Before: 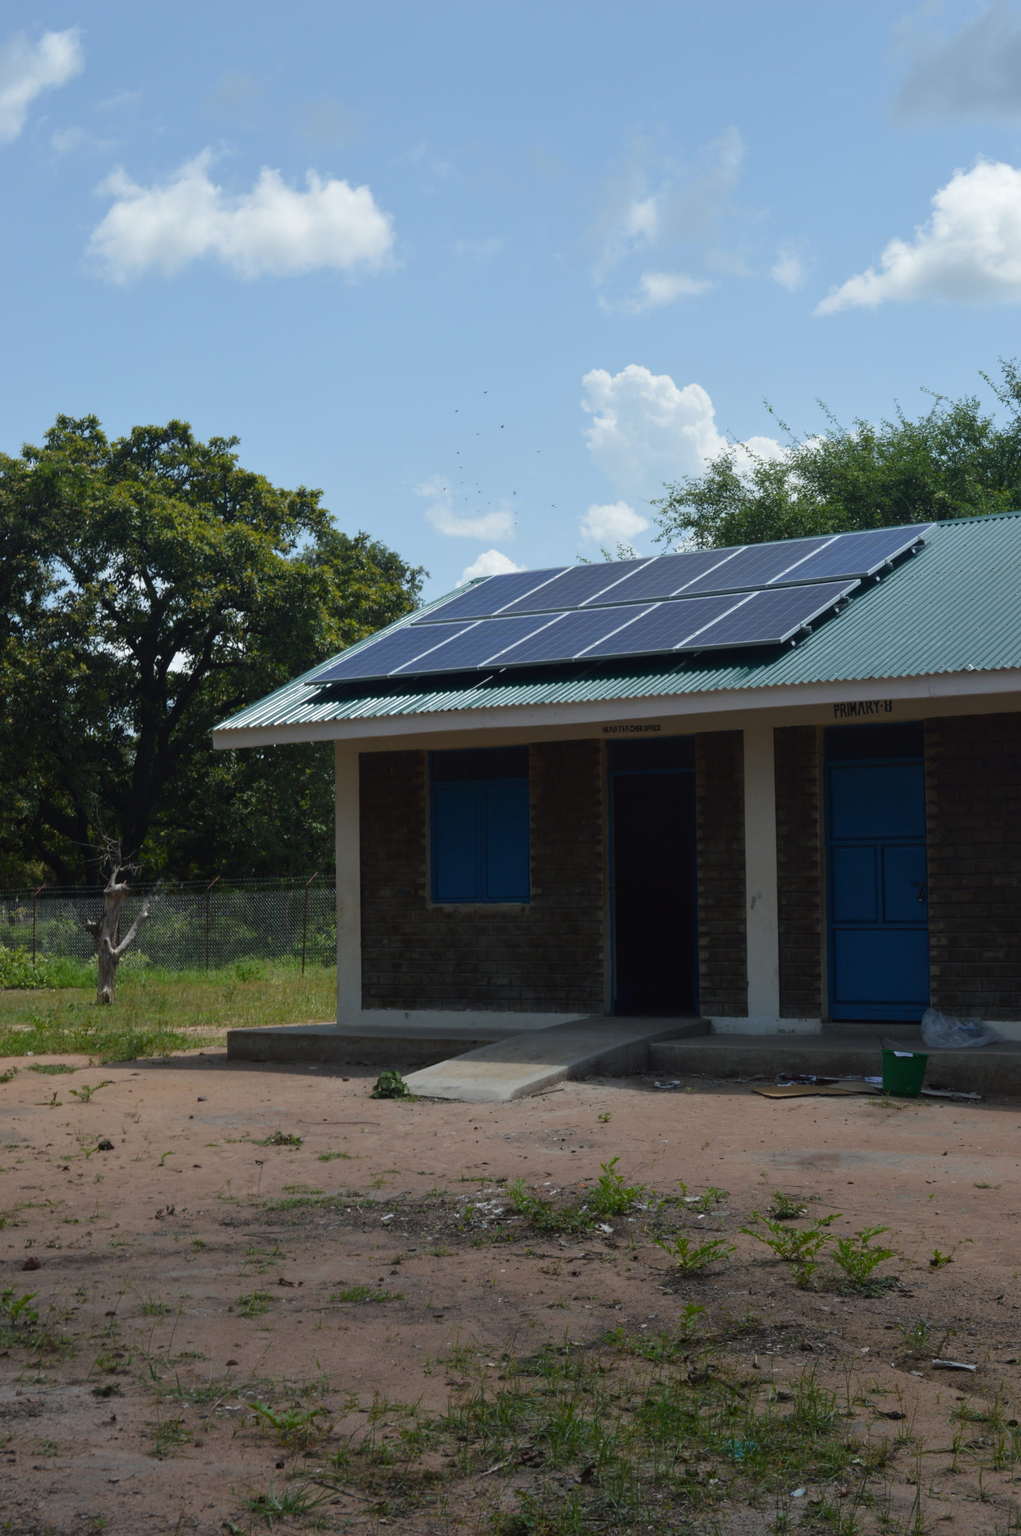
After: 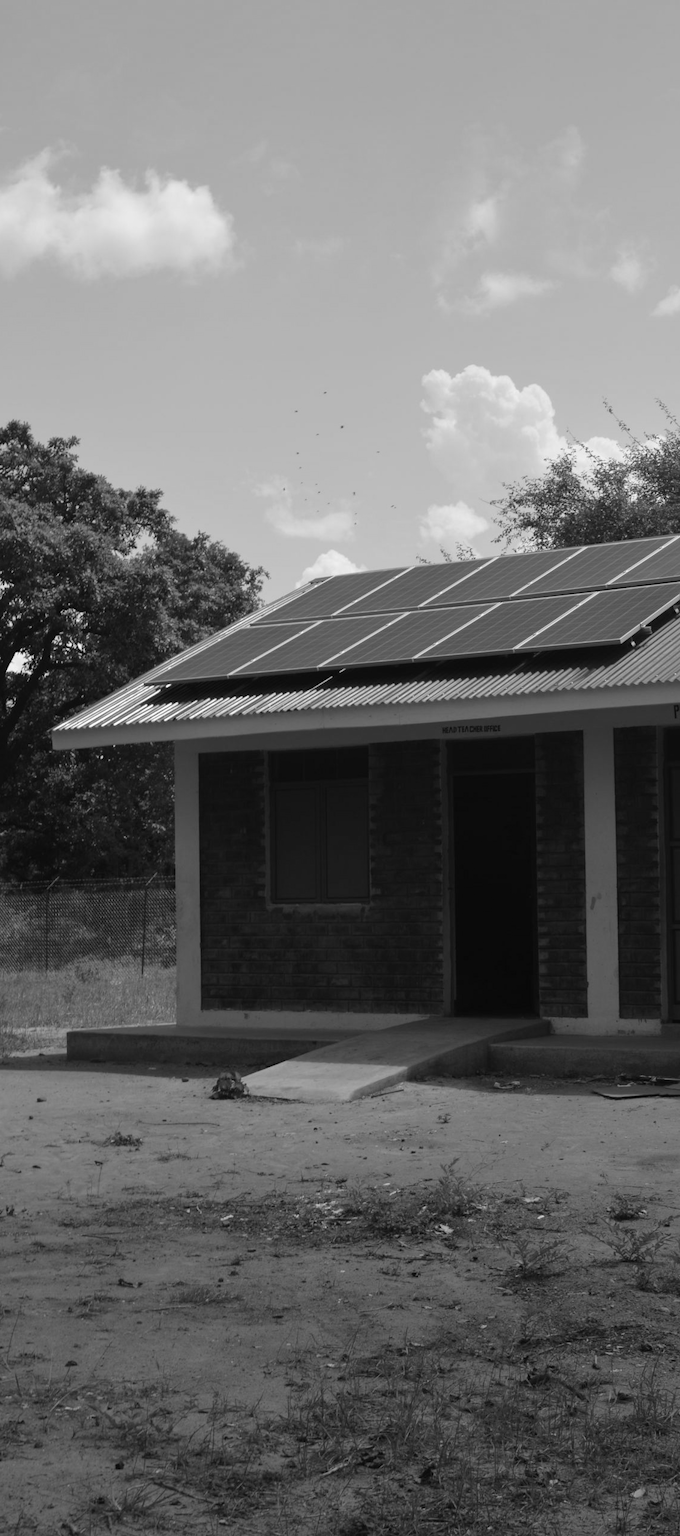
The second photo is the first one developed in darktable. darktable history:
exposure: compensate highlight preservation false
white balance: red 1, blue 1
crop and rotate: left 15.754%, right 17.579%
monochrome: on, module defaults
